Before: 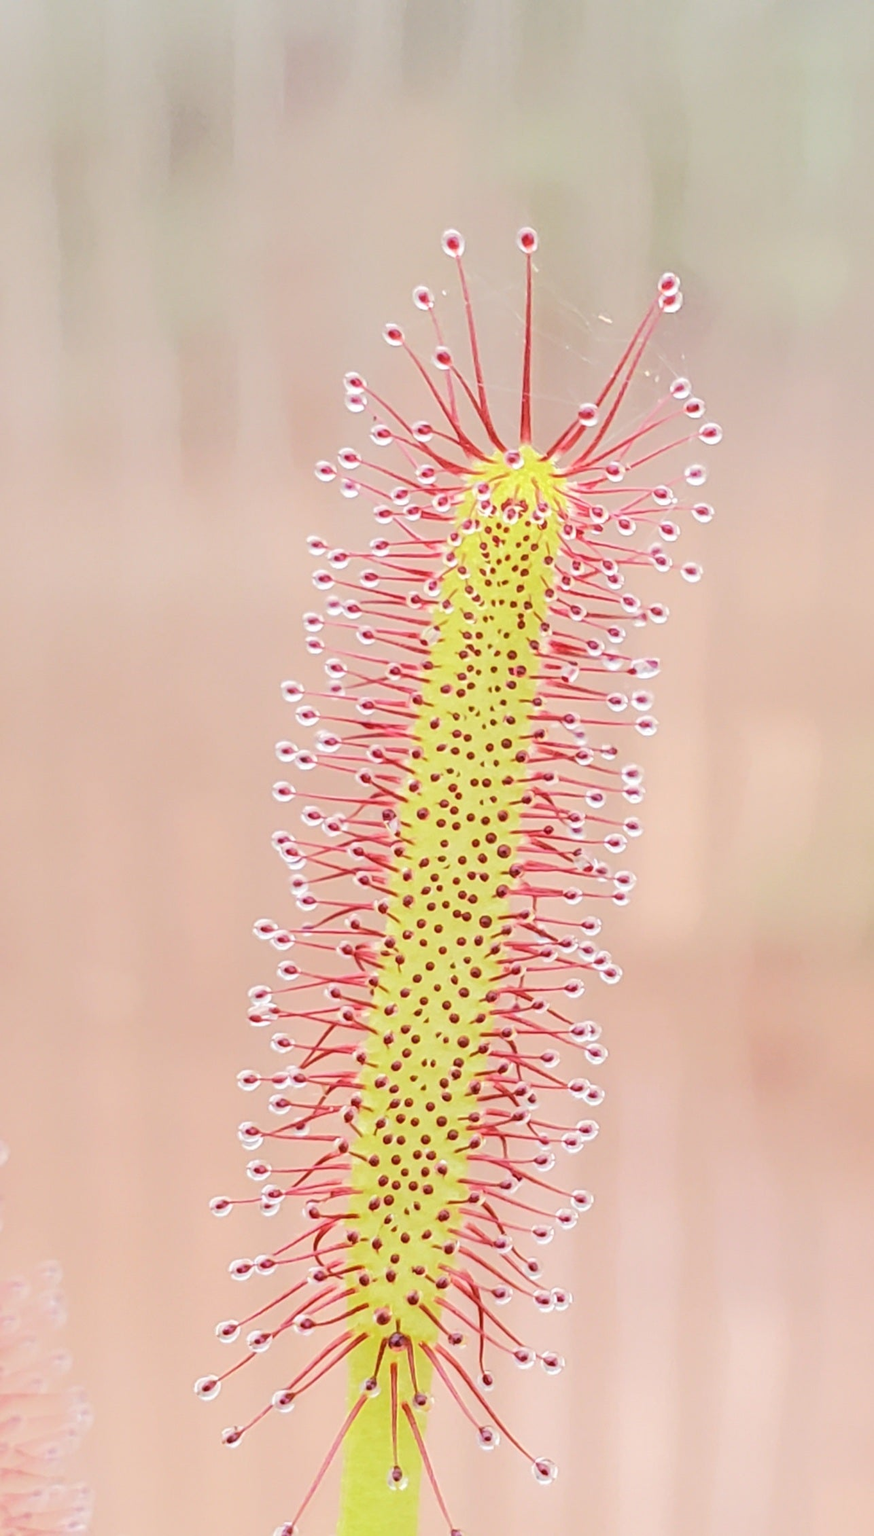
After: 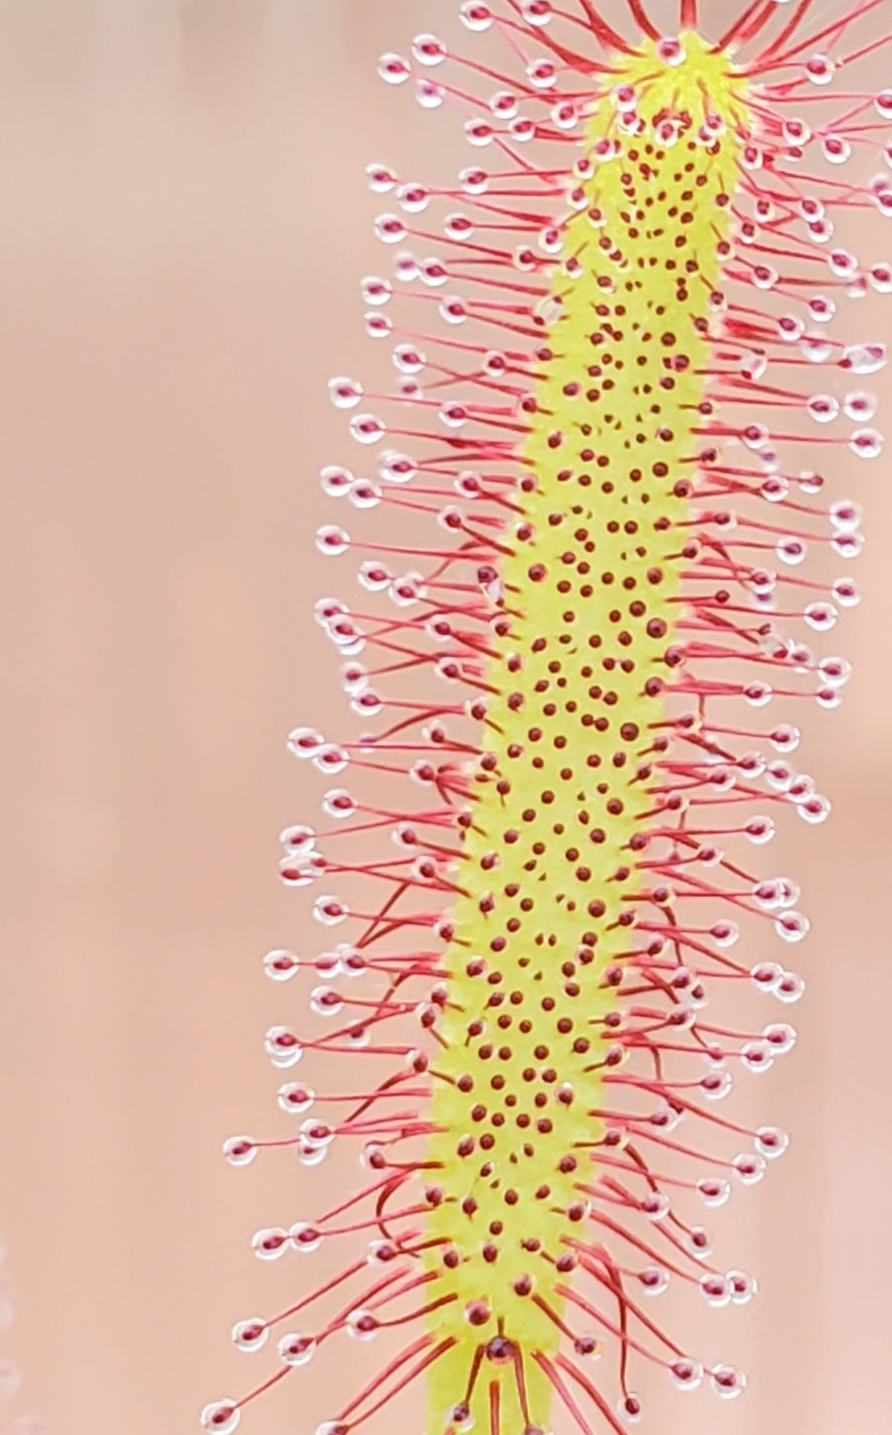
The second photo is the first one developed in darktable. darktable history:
crop: left 6.657%, top 27.67%, right 23.94%, bottom 8.828%
exposure: compensate highlight preservation false
